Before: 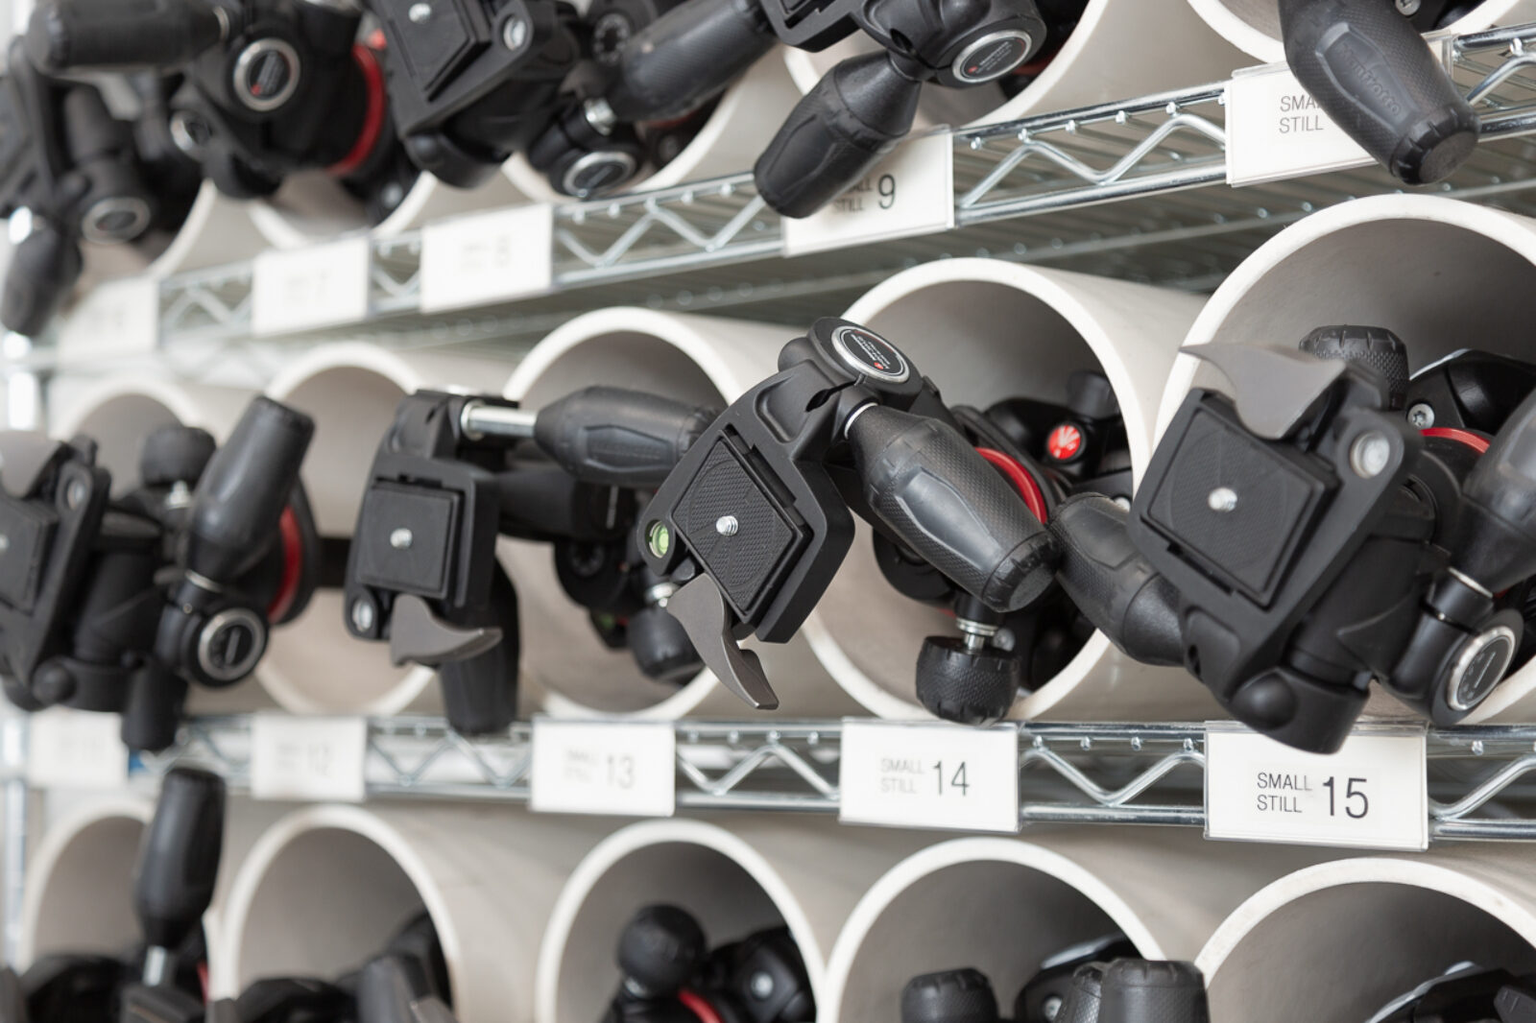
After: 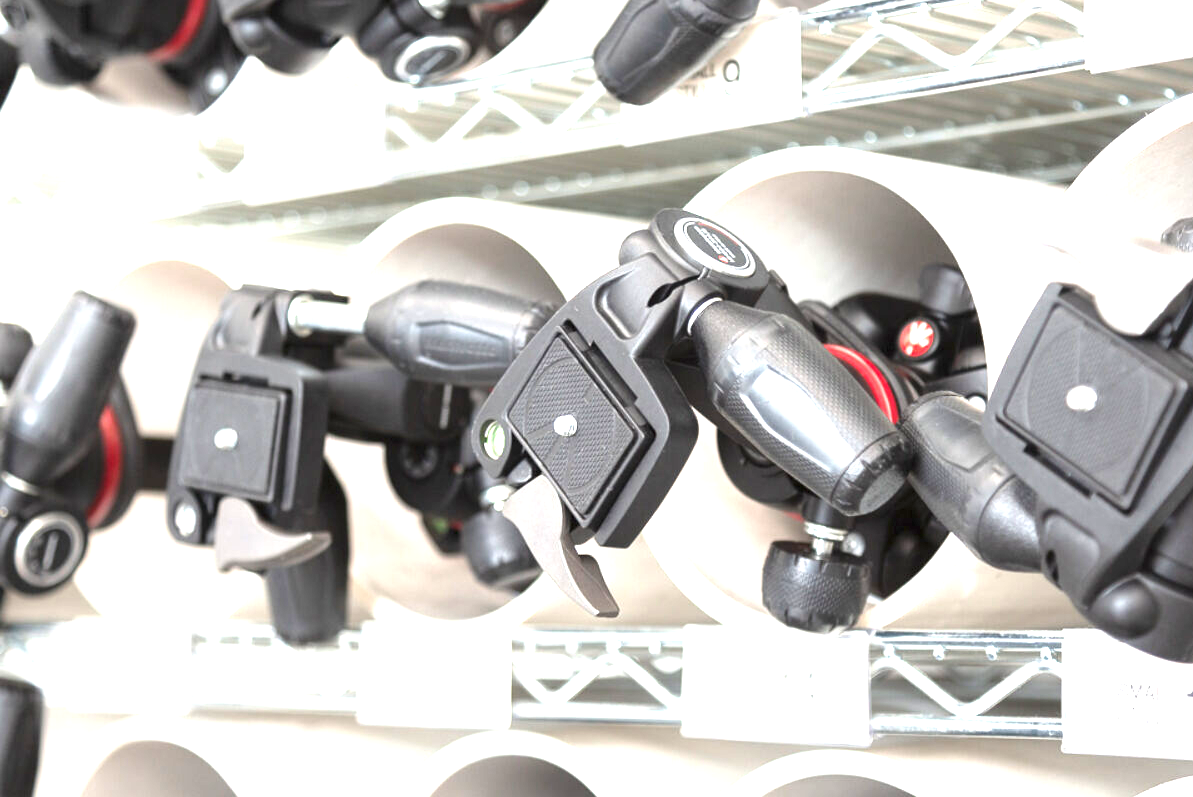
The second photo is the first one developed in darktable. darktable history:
crop and rotate: left 12.057%, top 11.478%, right 13.358%, bottom 13.741%
exposure: black level correction 0, exposure 1.963 EV, compensate highlight preservation false
